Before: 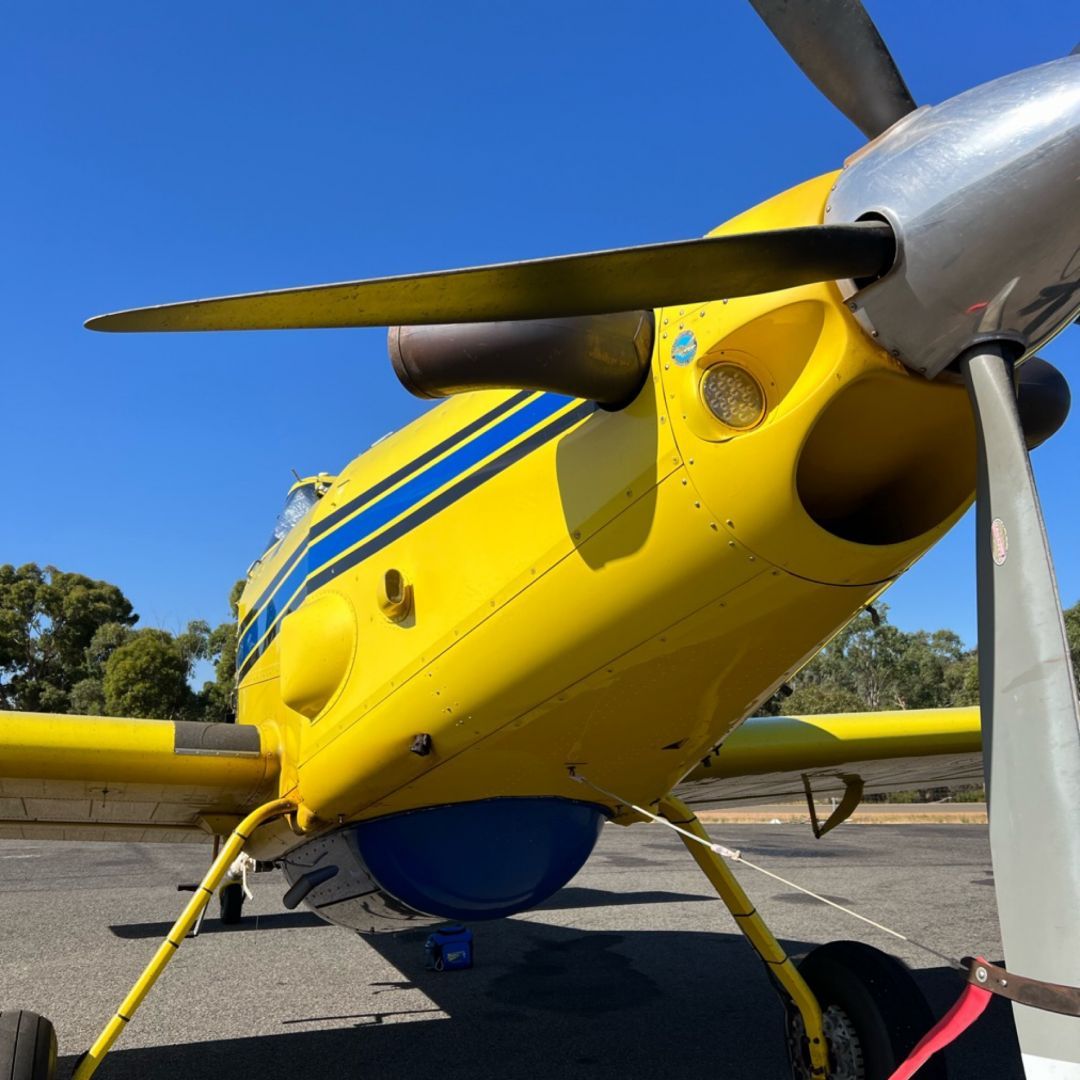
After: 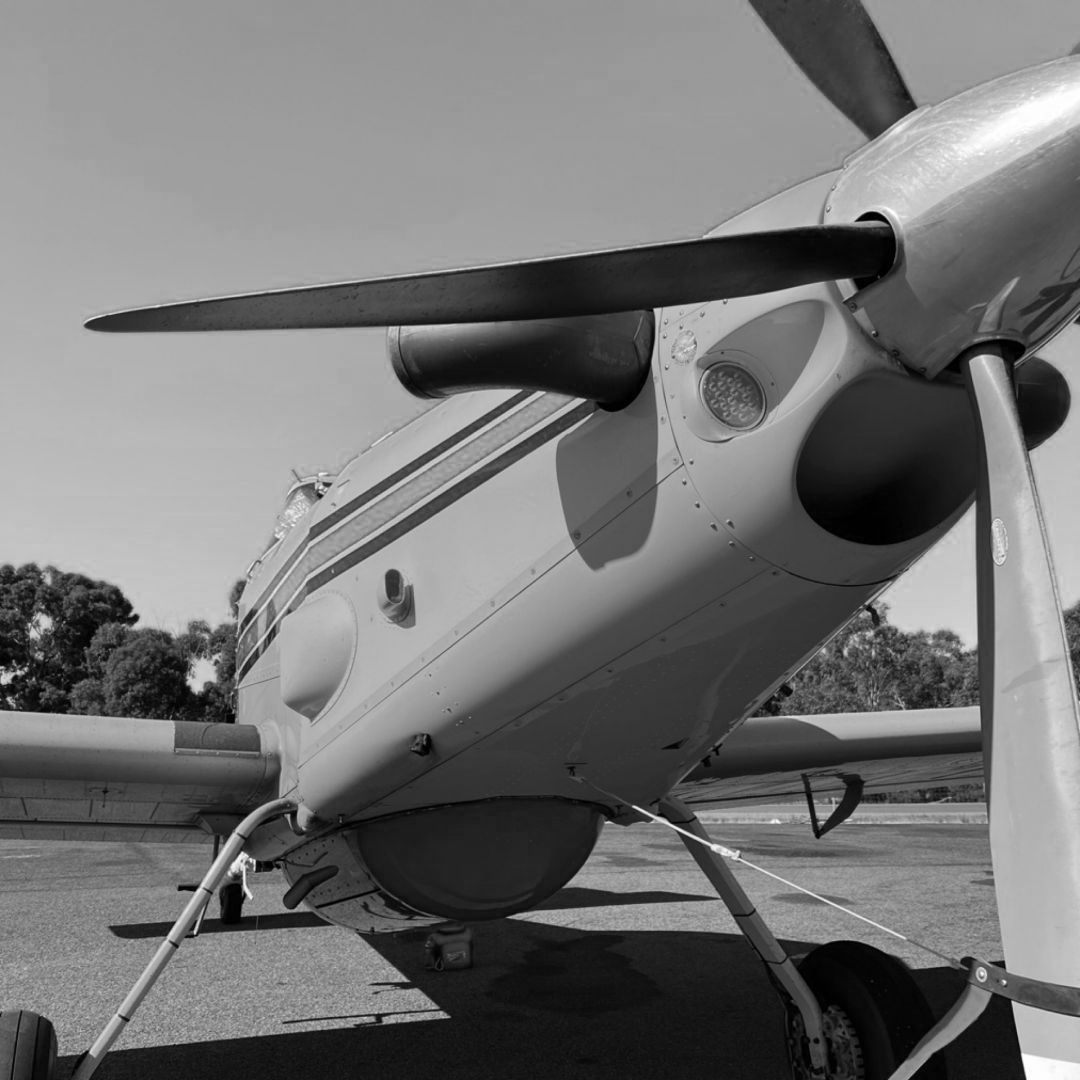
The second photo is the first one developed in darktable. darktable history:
color calibration: output gray [0.246, 0.254, 0.501, 0], illuminant same as pipeline (D50), adaptation none (bypass), x 0.332, y 0.334, temperature 5023.48 K
